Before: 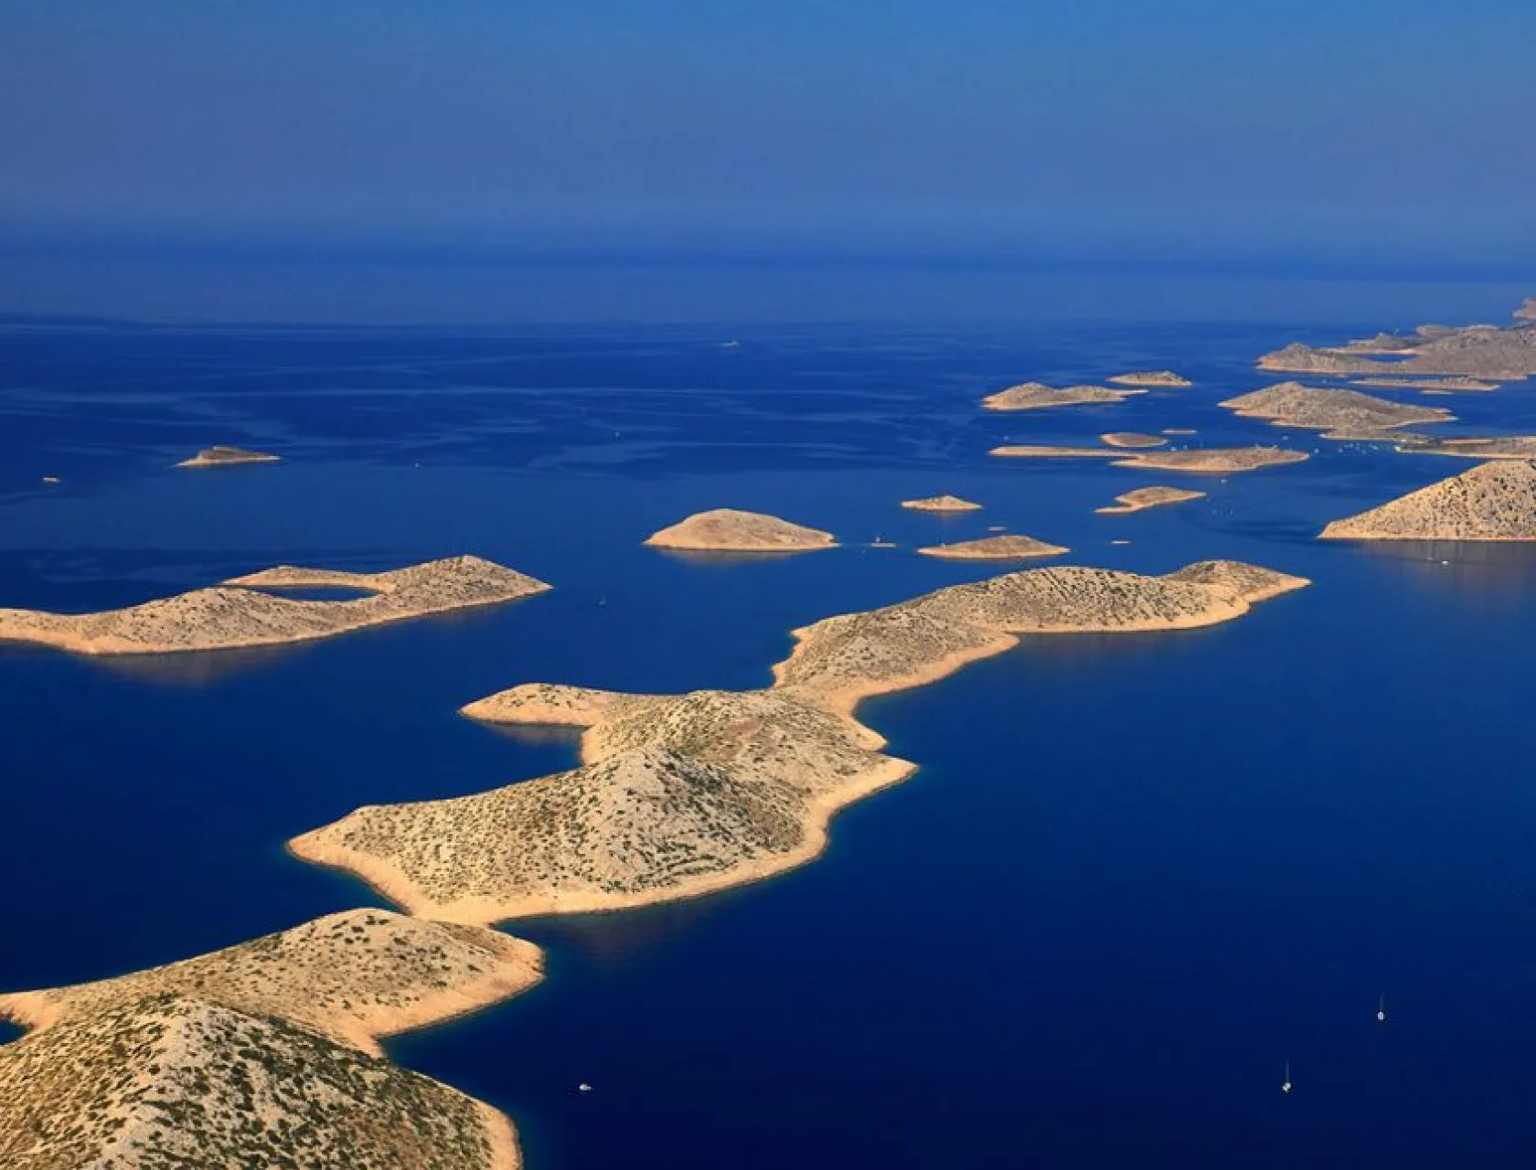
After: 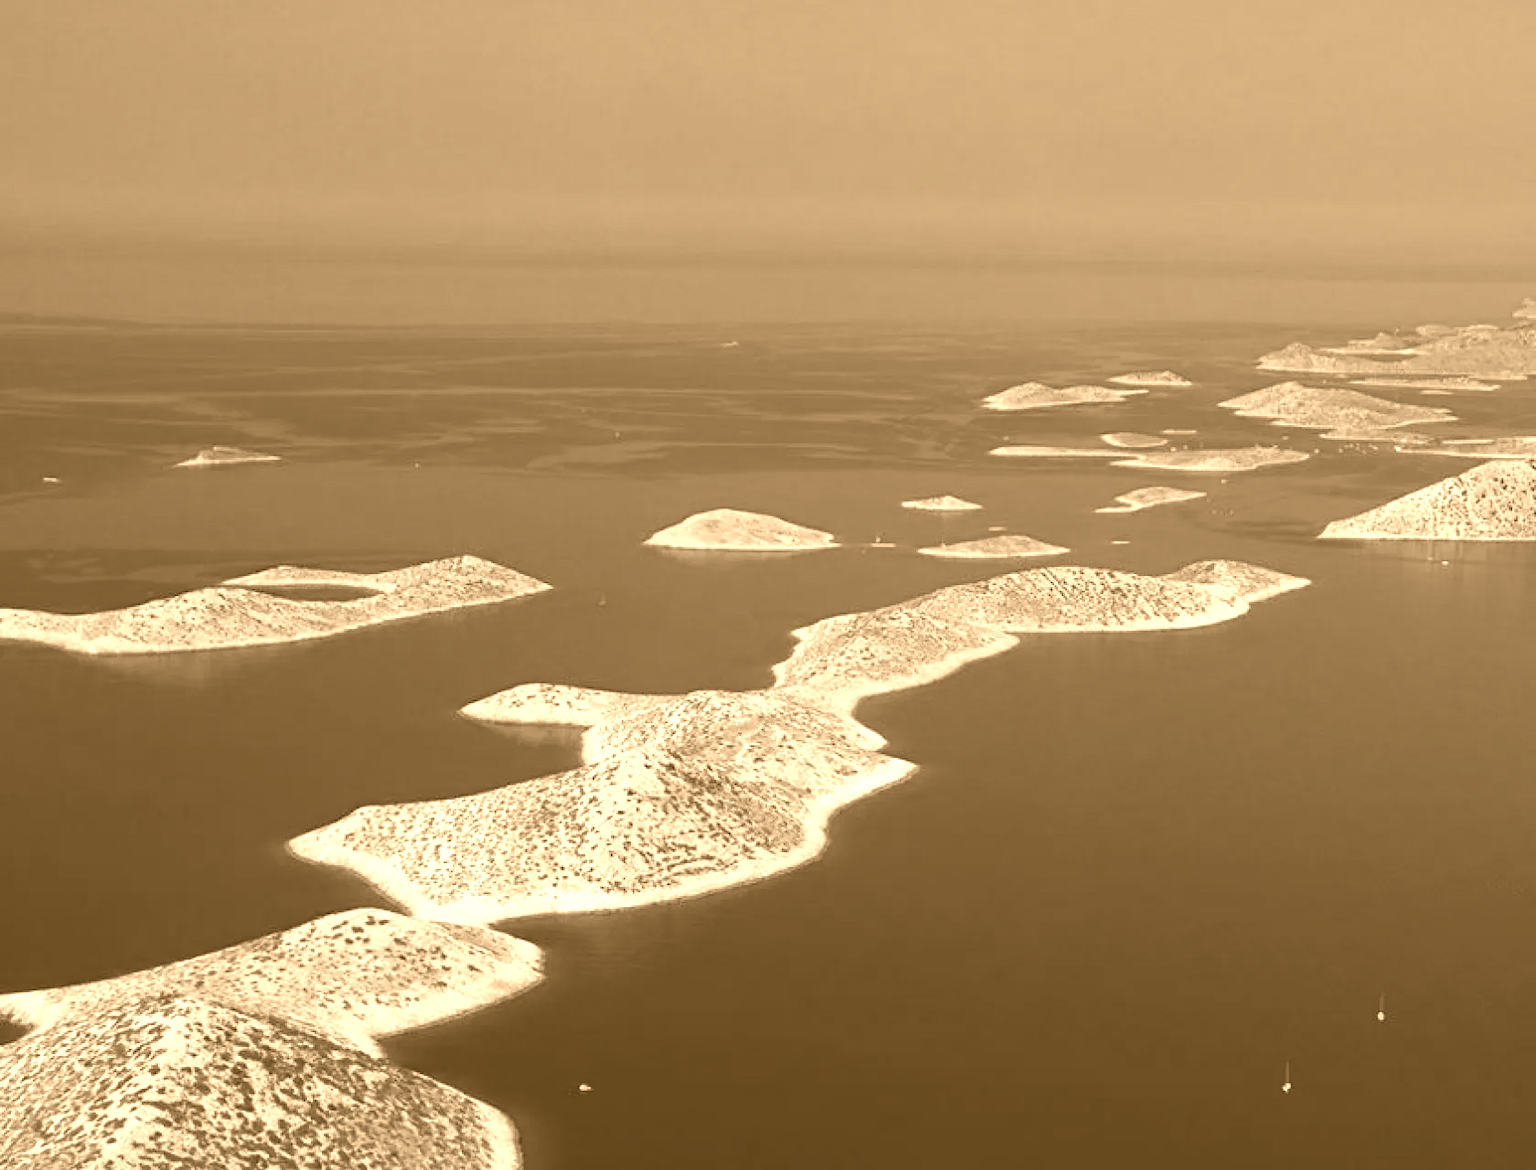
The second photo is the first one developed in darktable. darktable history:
haze removal: compatibility mode true, adaptive false
colorize: hue 28.8°, source mix 100%
